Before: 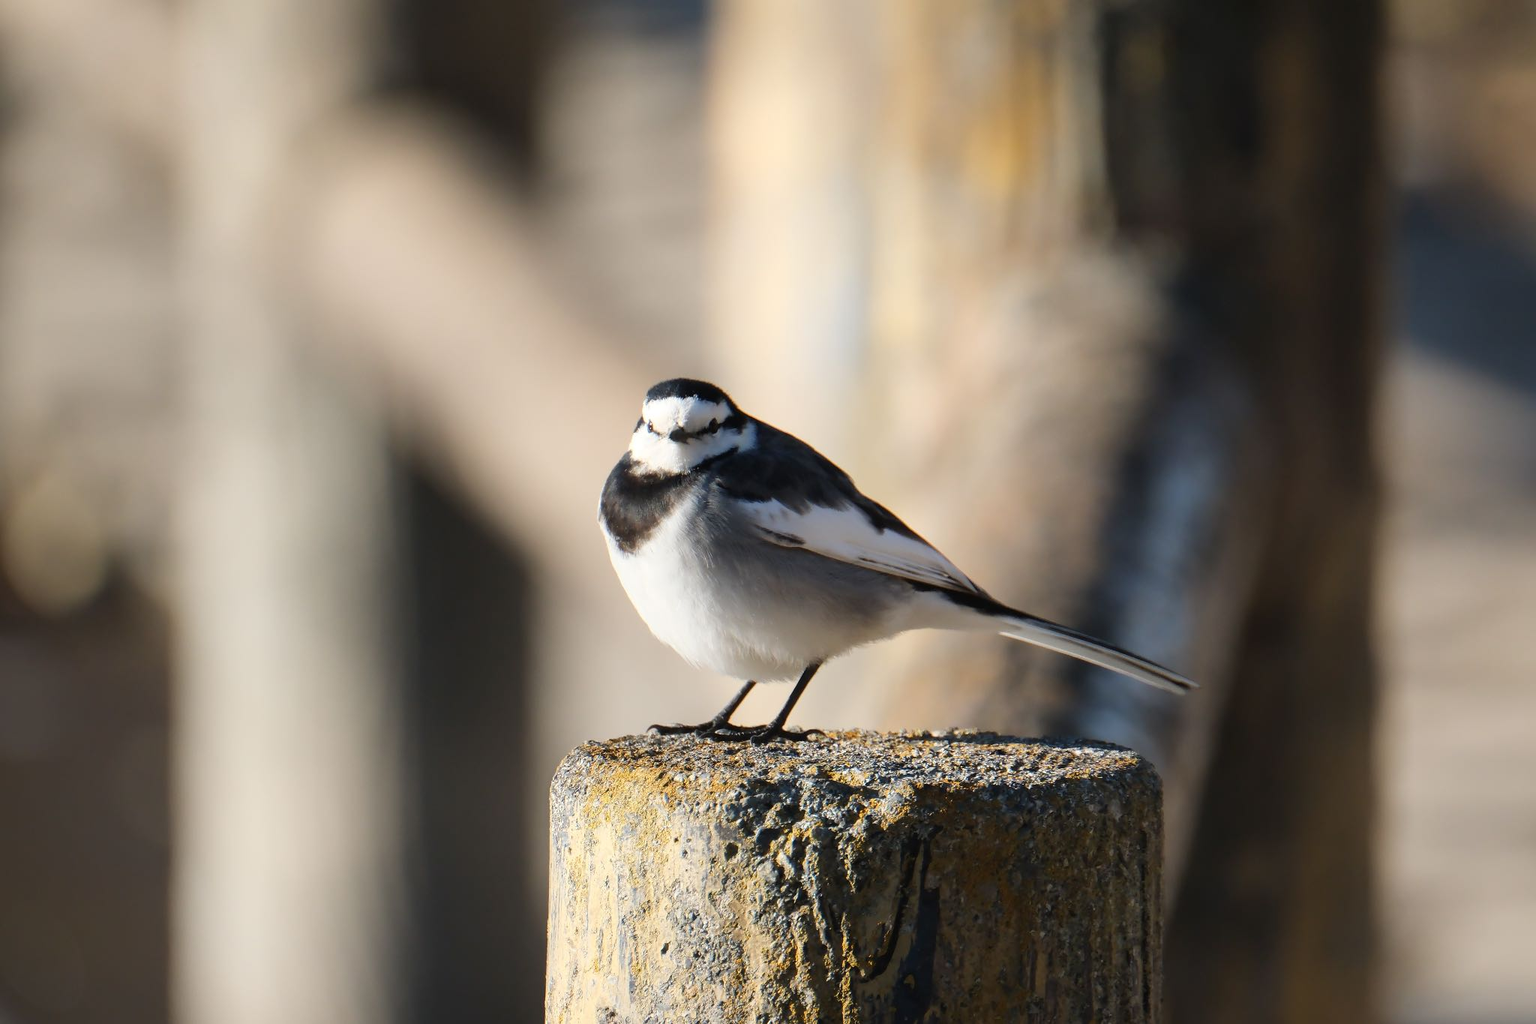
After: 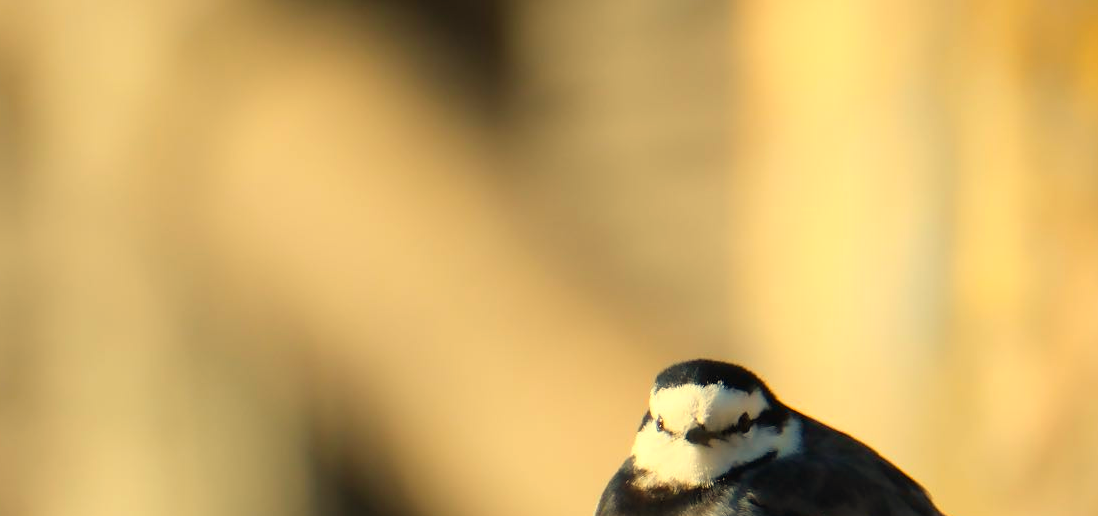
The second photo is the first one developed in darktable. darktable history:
crop: left 10.121%, top 10.631%, right 36.218%, bottom 51.526%
color balance rgb: perceptual saturation grading › global saturation 20%, global vibrance 20%
white balance: red 1.08, blue 0.791
levels: levels [0, 0.499, 1]
